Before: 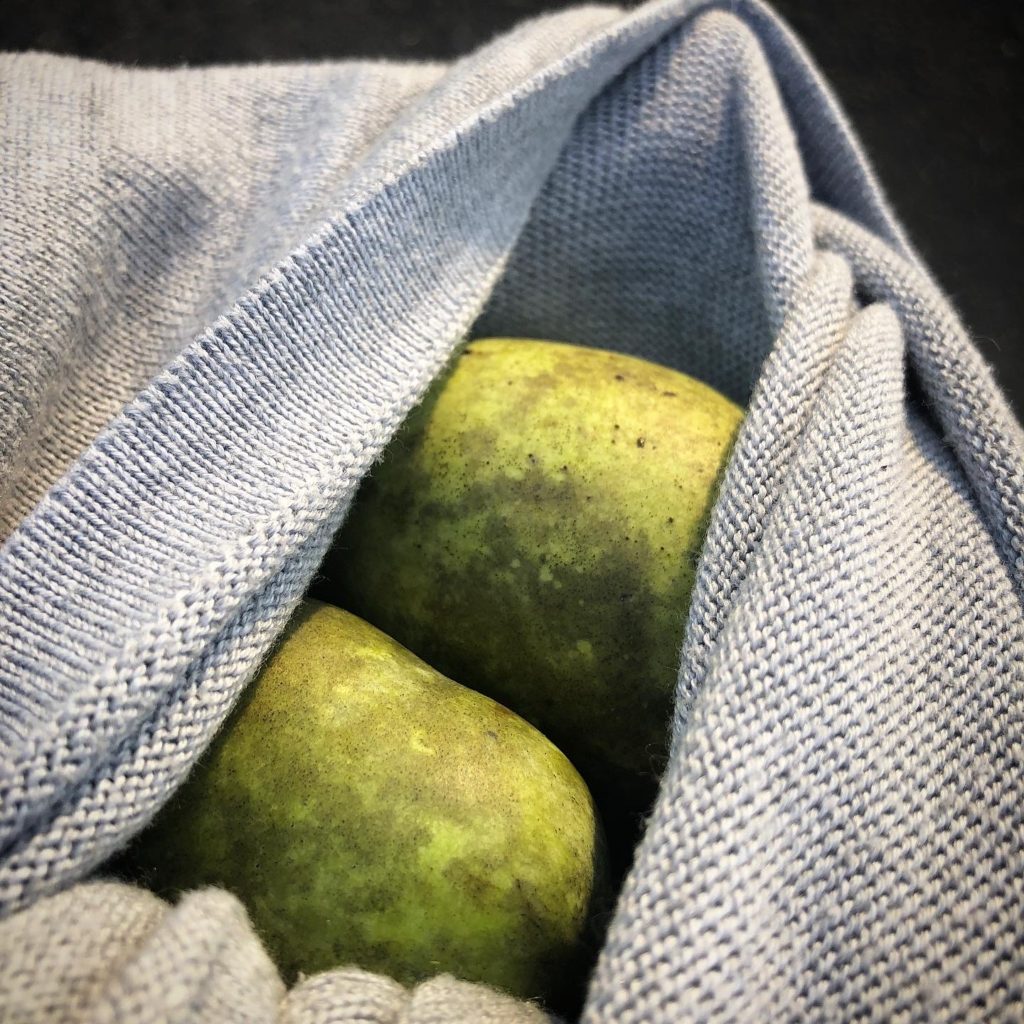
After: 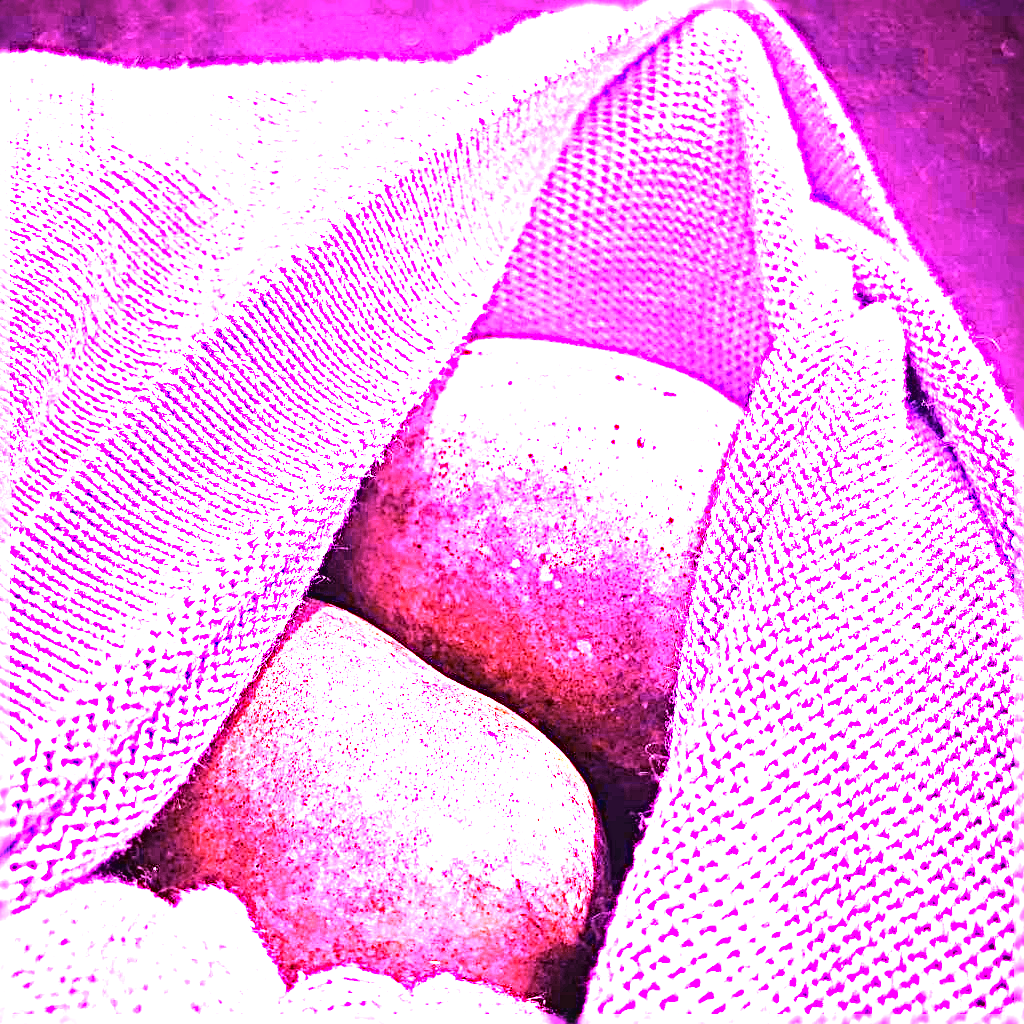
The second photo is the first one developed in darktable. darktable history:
sharpen: radius 3.69, amount 0.928
contrast brightness saturation: contrast -0.08, brightness -0.04, saturation -0.11
white balance: red 8, blue 8
tone equalizer: on, module defaults
